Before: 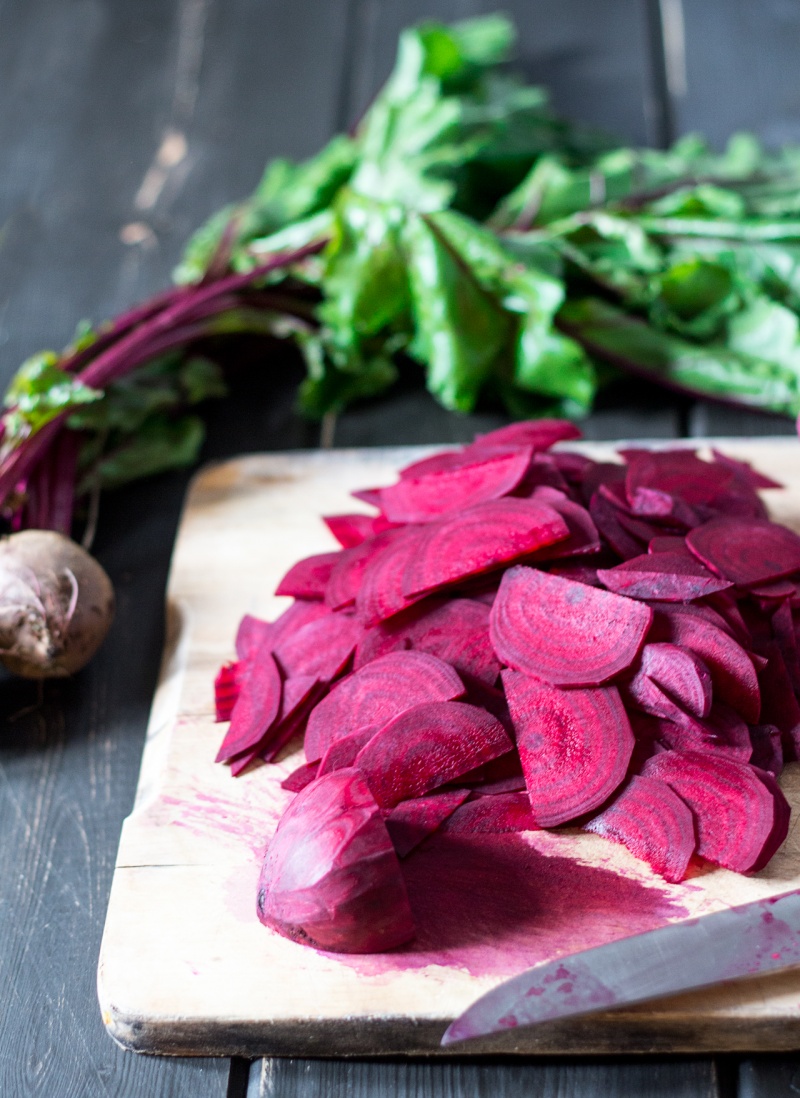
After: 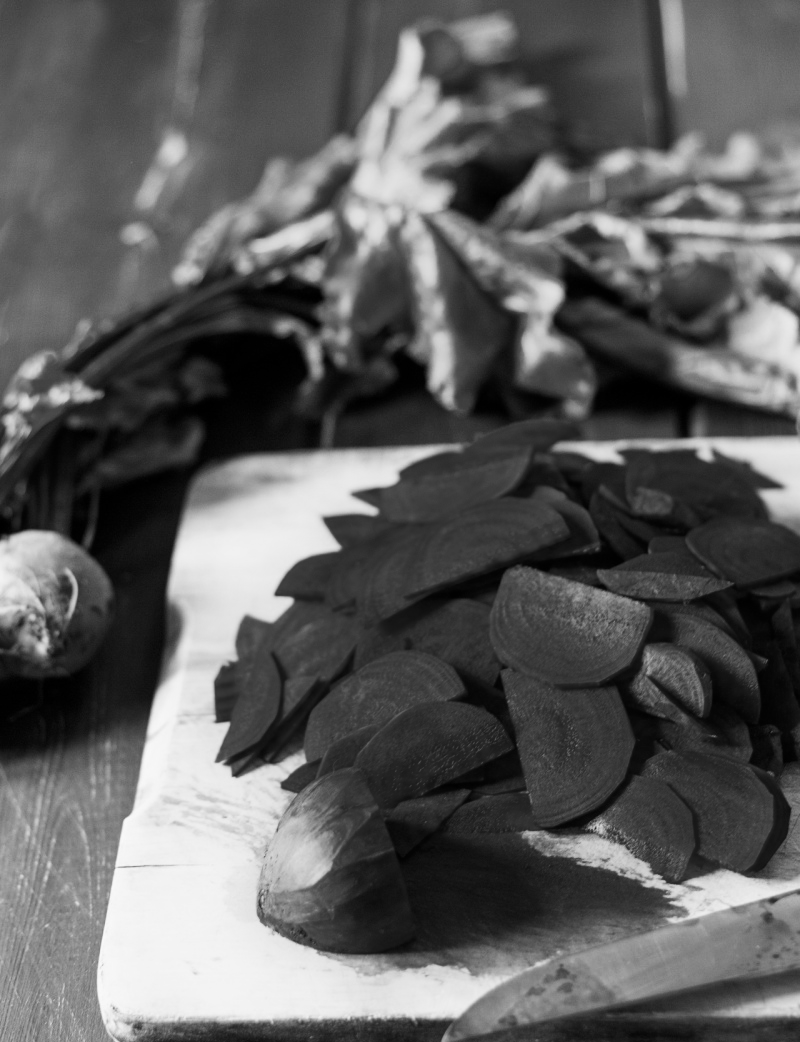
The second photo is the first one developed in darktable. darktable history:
monochrome: a -11.7, b 1.62, size 0.5, highlights 0.38
contrast brightness saturation: contrast 0.16, saturation 0.32
color correction: highlights a* 2.72, highlights b* 22.8
crop and rotate: top 0%, bottom 5.097%
